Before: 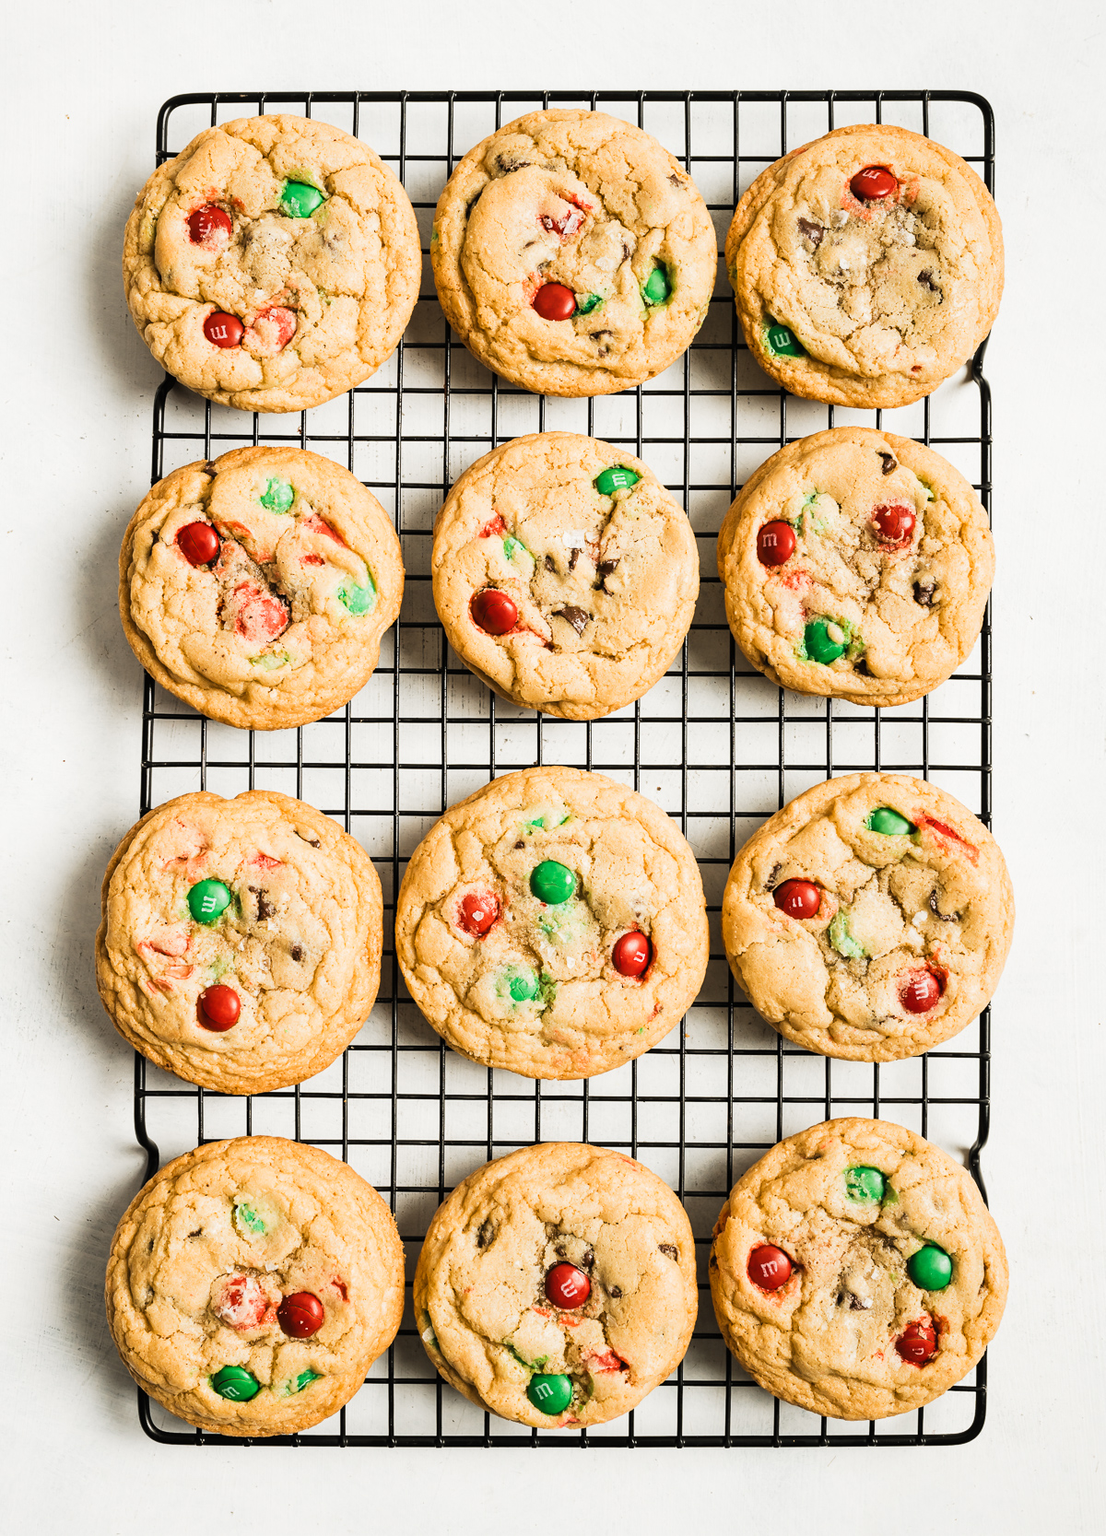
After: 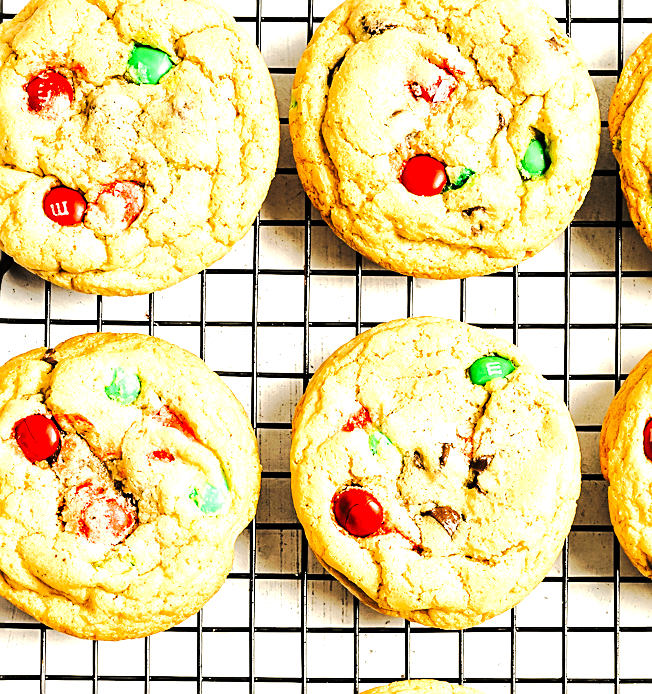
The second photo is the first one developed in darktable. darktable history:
local contrast: mode bilateral grid, contrast 51, coarseness 49, detail 150%, midtone range 0.2
tone equalizer: -7 EV 0.165 EV, -6 EV 0.583 EV, -5 EV 1.13 EV, -4 EV 1.35 EV, -3 EV 1.16 EV, -2 EV 0.6 EV, -1 EV 0.161 EV, edges refinement/feathering 500, mask exposure compensation -1.57 EV, preserve details no
sharpen: on, module defaults
tone curve: curves: ch0 [(0, 0) (0.003, 0.006) (0.011, 0.011) (0.025, 0.02) (0.044, 0.032) (0.069, 0.035) (0.1, 0.046) (0.136, 0.063) (0.177, 0.089) (0.224, 0.12) (0.277, 0.16) (0.335, 0.206) (0.399, 0.268) (0.468, 0.359) (0.543, 0.466) (0.623, 0.582) (0.709, 0.722) (0.801, 0.808) (0.898, 0.886) (1, 1)], preserve colors none
exposure: exposure 0.654 EV, compensate highlight preservation false
crop: left 14.869%, top 9.161%, right 30.758%, bottom 49.181%
